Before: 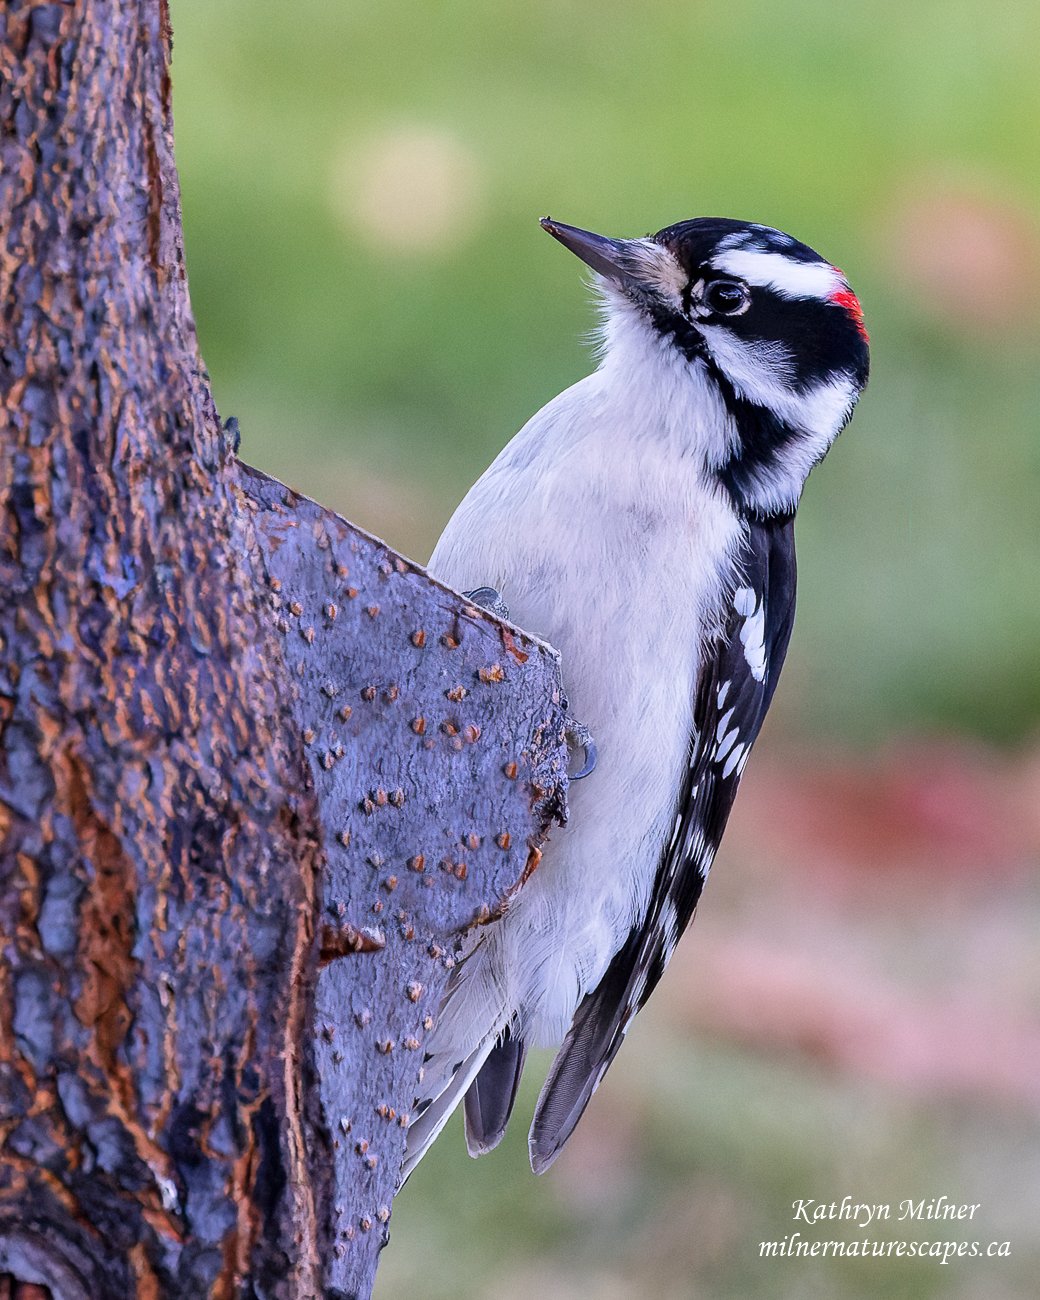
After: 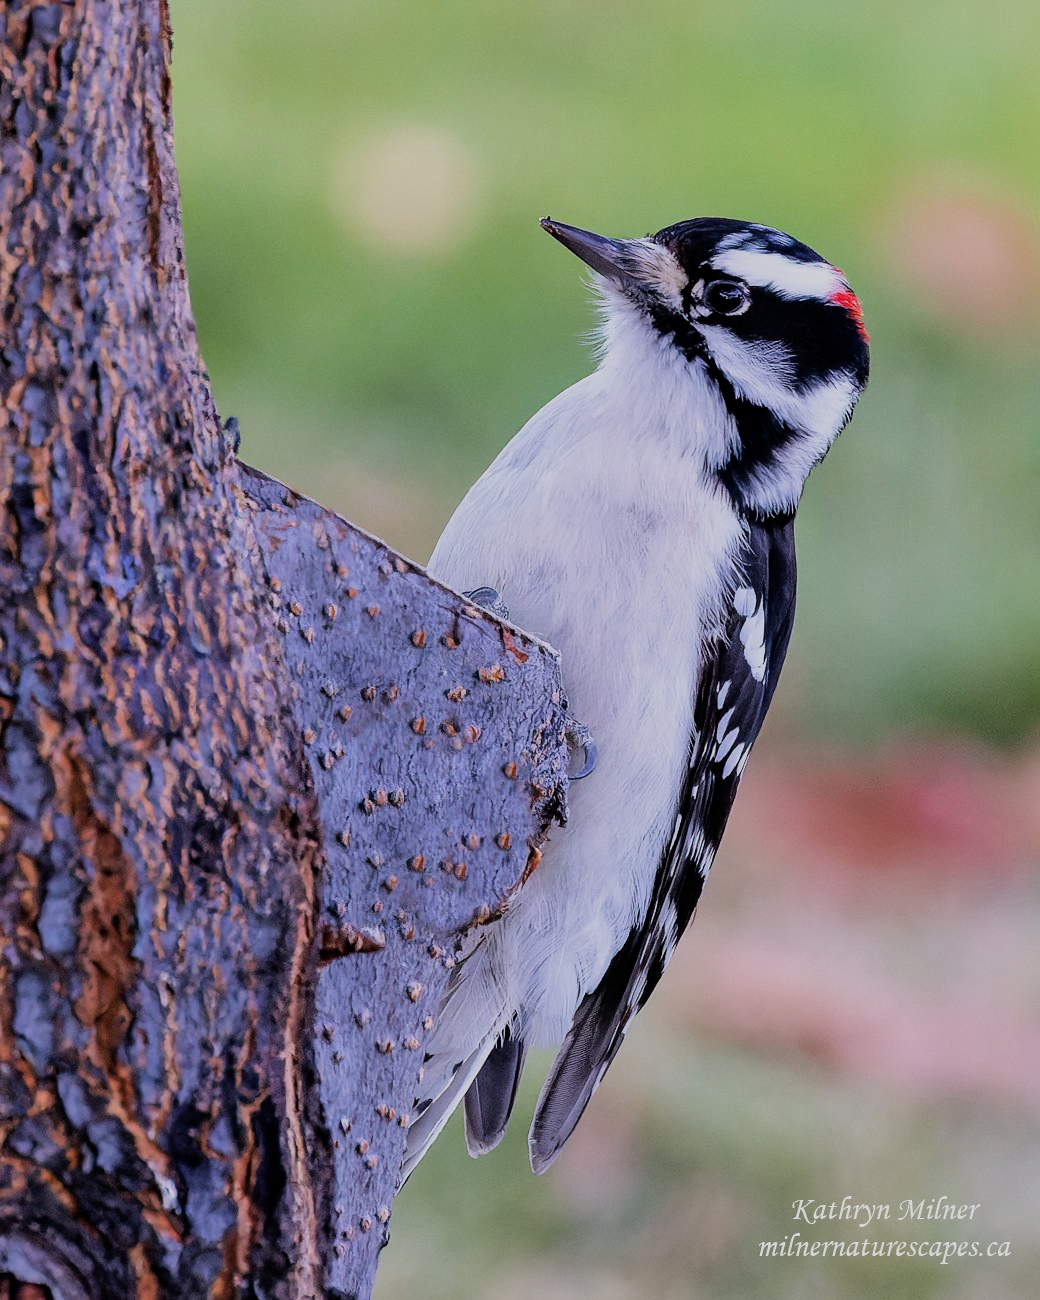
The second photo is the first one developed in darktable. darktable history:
filmic rgb: black relative exposure -7.65 EV, white relative exposure 4.56 EV, threshold 3.01 EV, hardness 3.61, contrast 1.052, enable highlight reconstruction true
